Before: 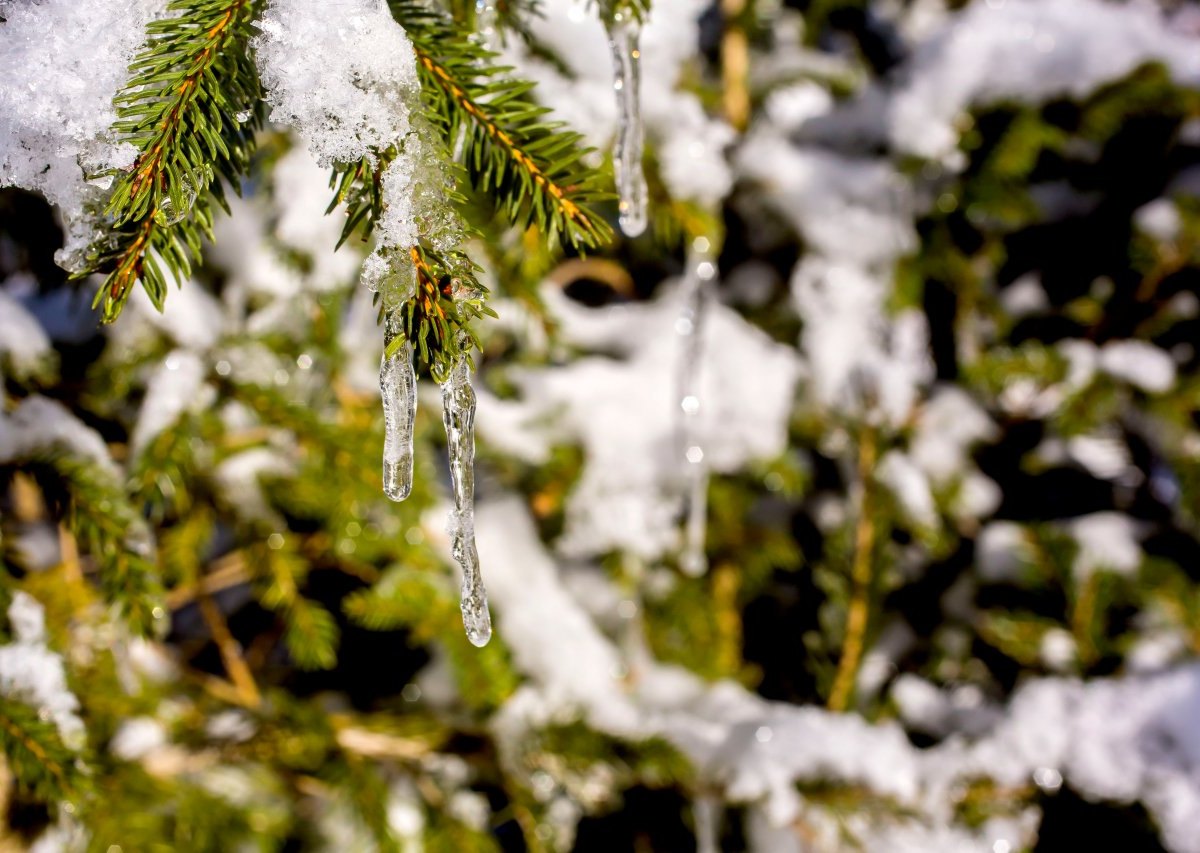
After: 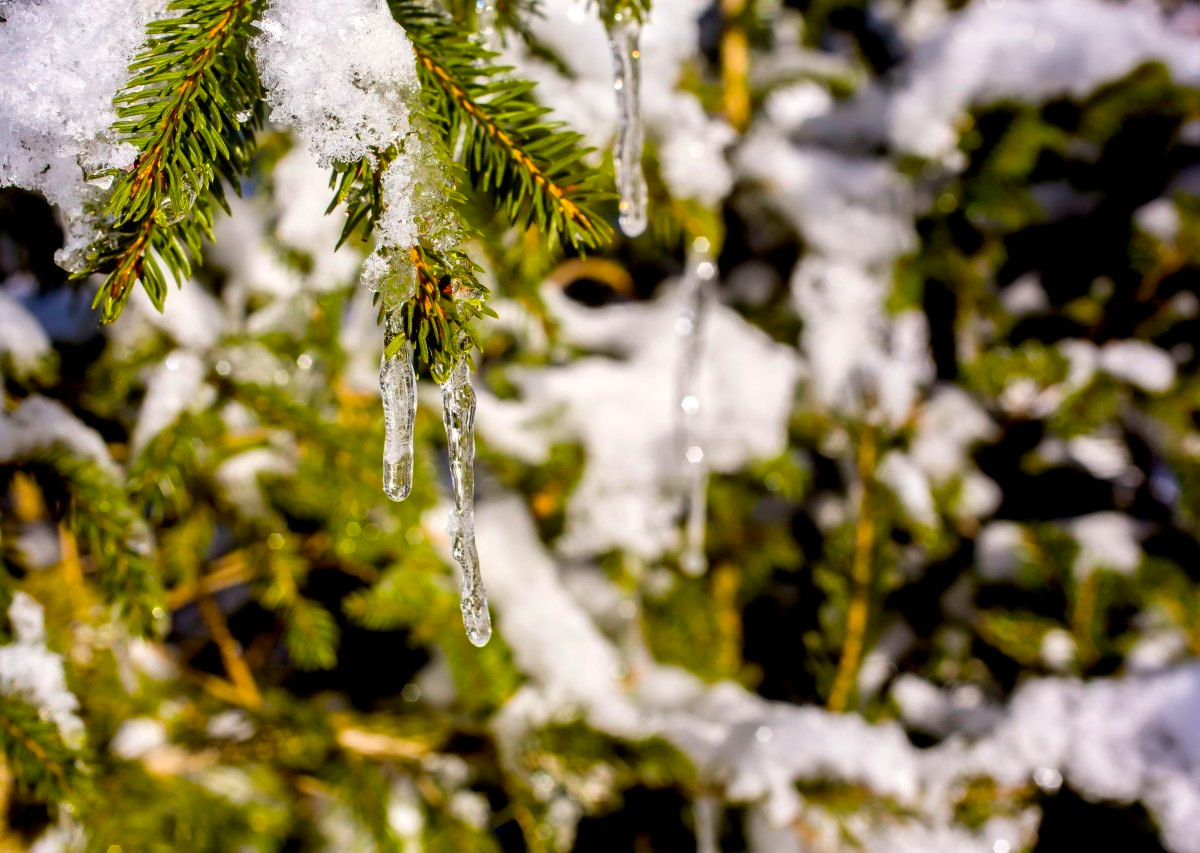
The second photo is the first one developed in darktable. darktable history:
color balance rgb: perceptual saturation grading › global saturation 29.652%, global vibrance 9.74%
